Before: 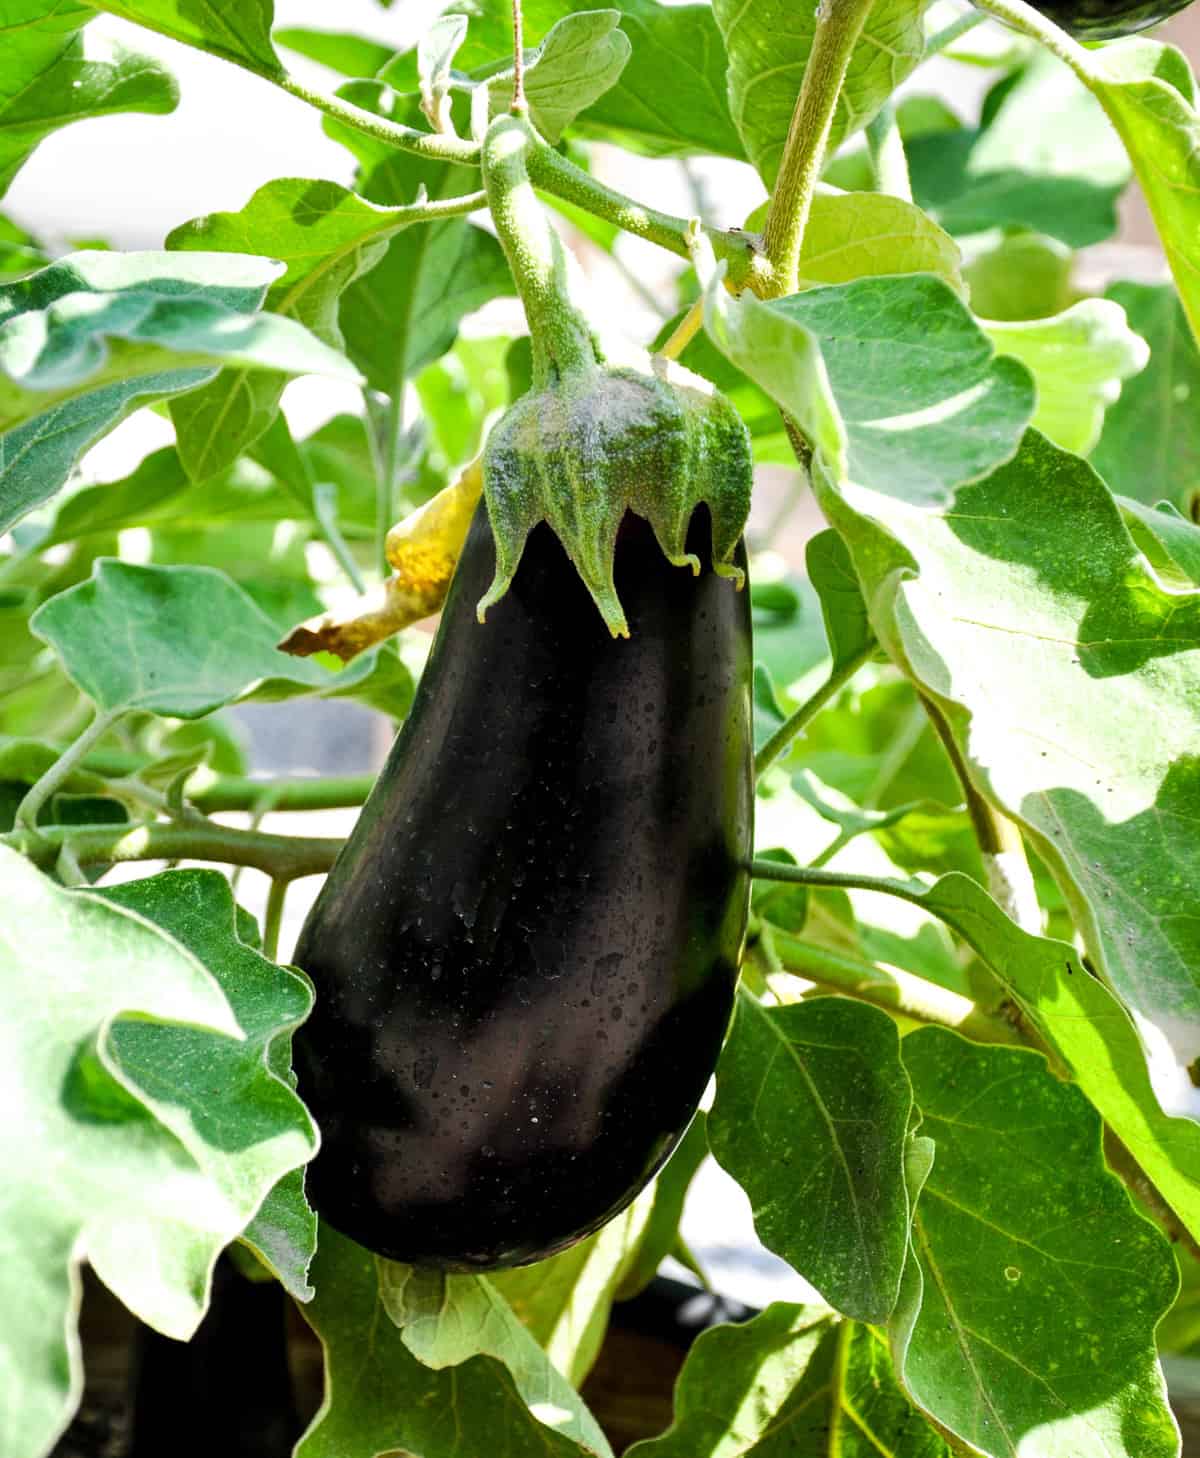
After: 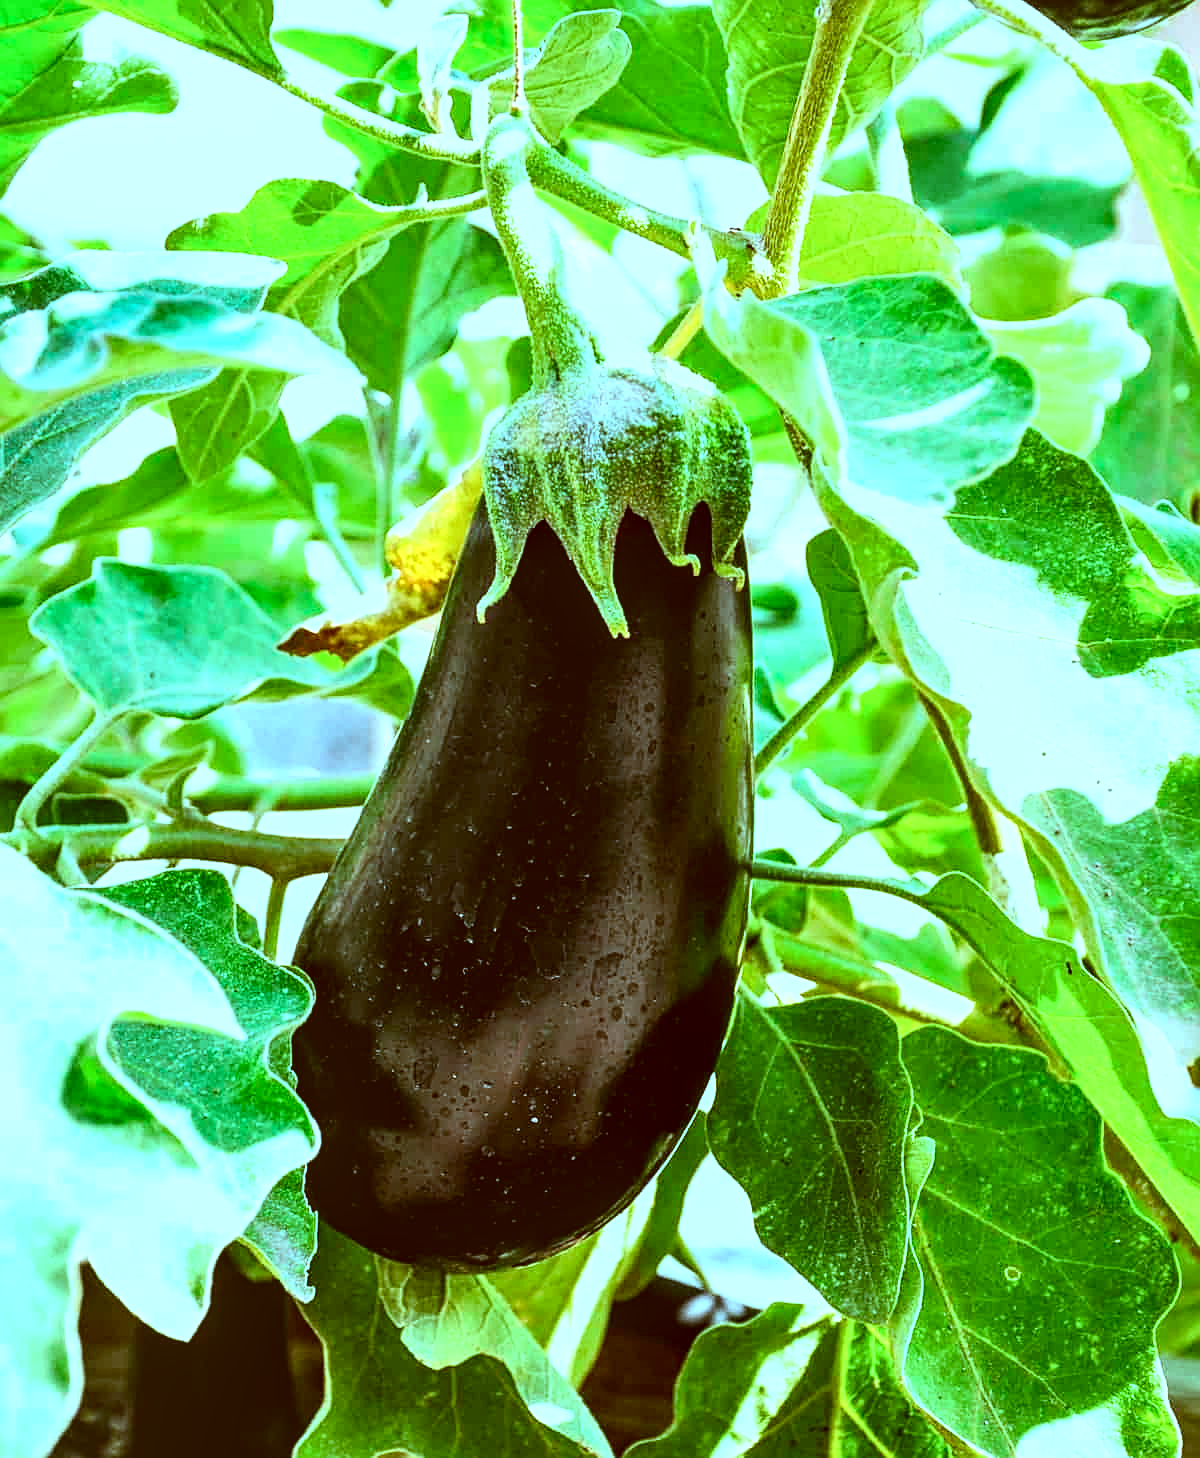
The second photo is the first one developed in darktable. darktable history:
sharpen: on, module defaults
white balance: red 0.925, blue 1.046
color correction: highlights a* -14.62, highlights b* -16.22, shadows a* 10.12, shadows b* 29.4
exposure: black level correction 0, exposure 0.7 EV, compensate exposure bias true, compensate highlight preservation false
local contrast: on, module defaults
contrast brightness saturation: contrast 0.15, brightness -0.01, saturation 0.1
